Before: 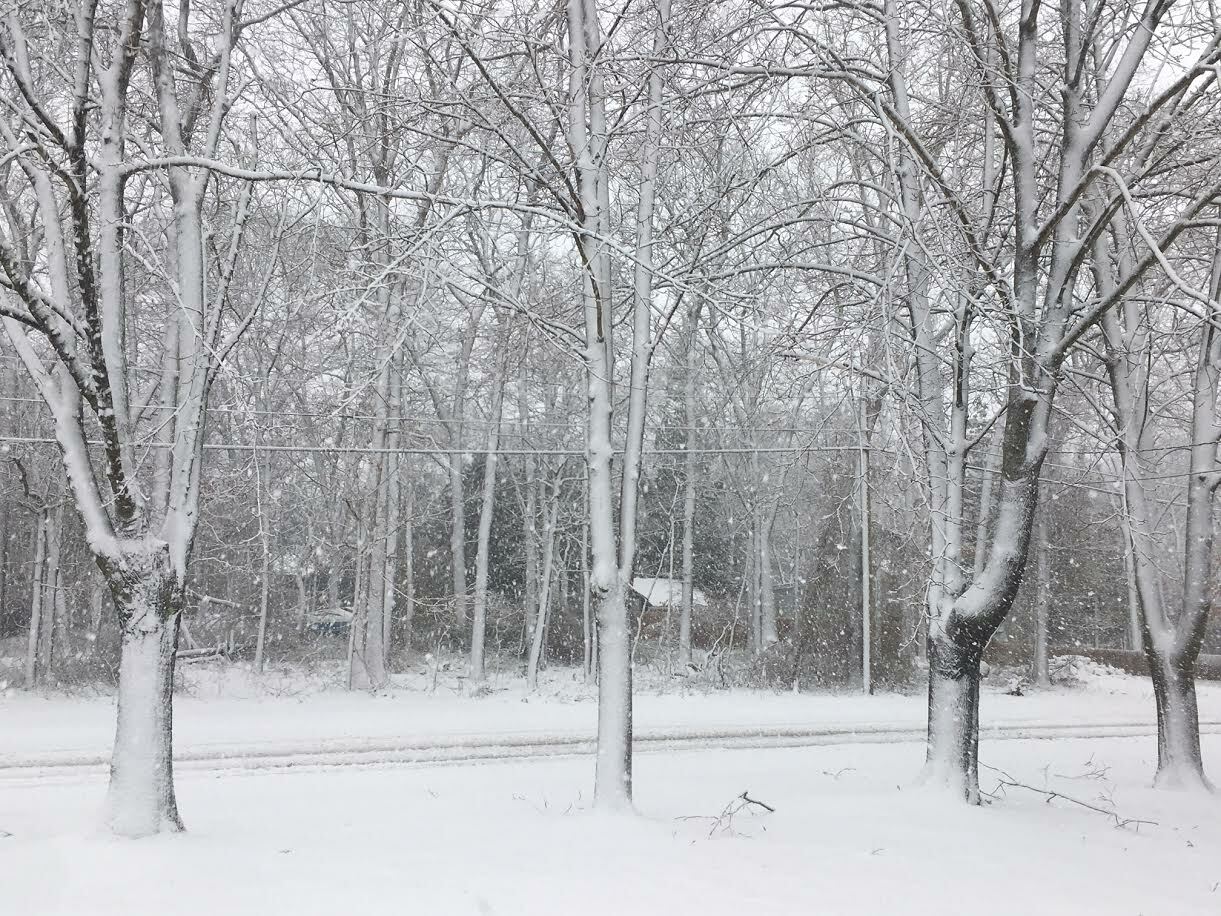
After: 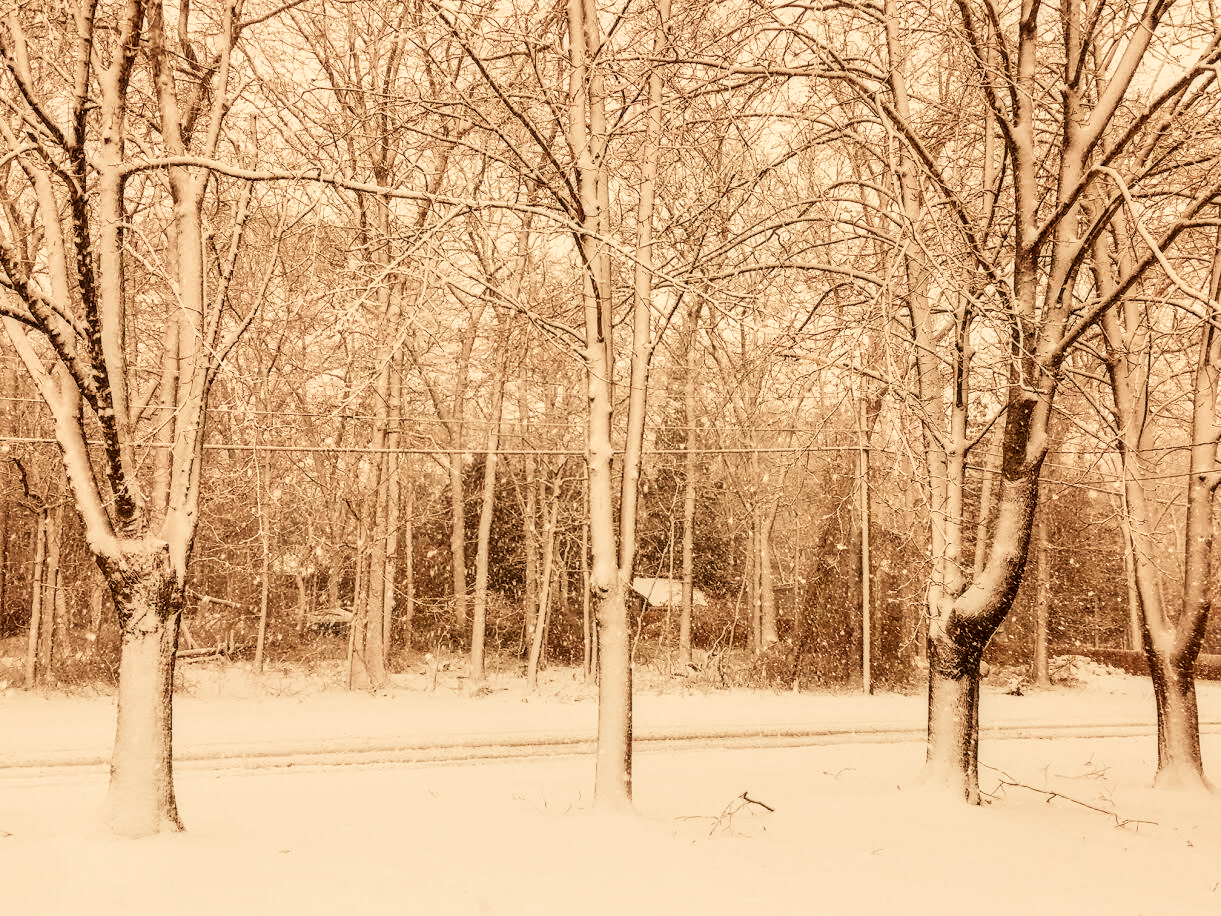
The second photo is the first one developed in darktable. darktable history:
local contrast: highlights 25%, detail 150%
white balance: red 1.467, blue 0.684
sigmoid: contrast 1.8, skew -0.2, preserve hue 0%, red attenuation 0.1, red rotation 0.035, green attenuation 0.1, green rotation -0.017, blue attenuation 0.15, blue rotation -0.052, base primaries Rec2020
